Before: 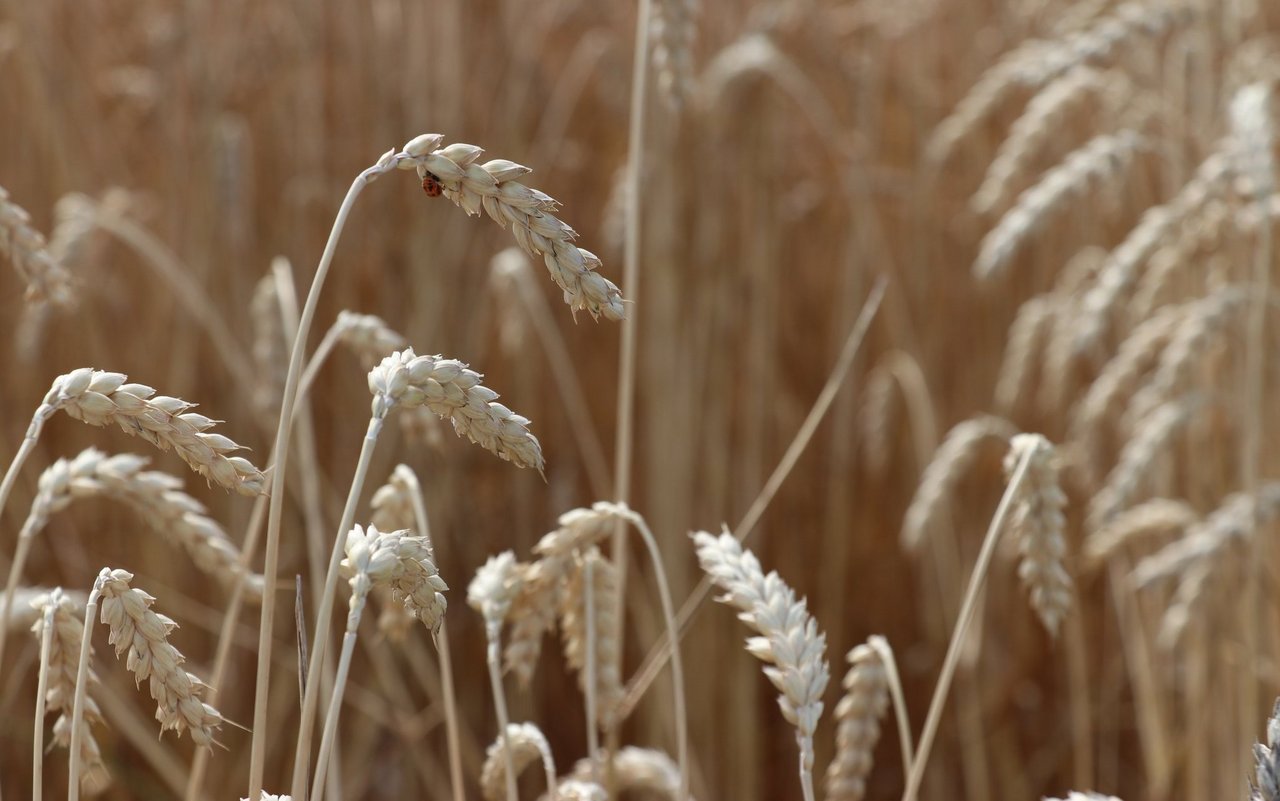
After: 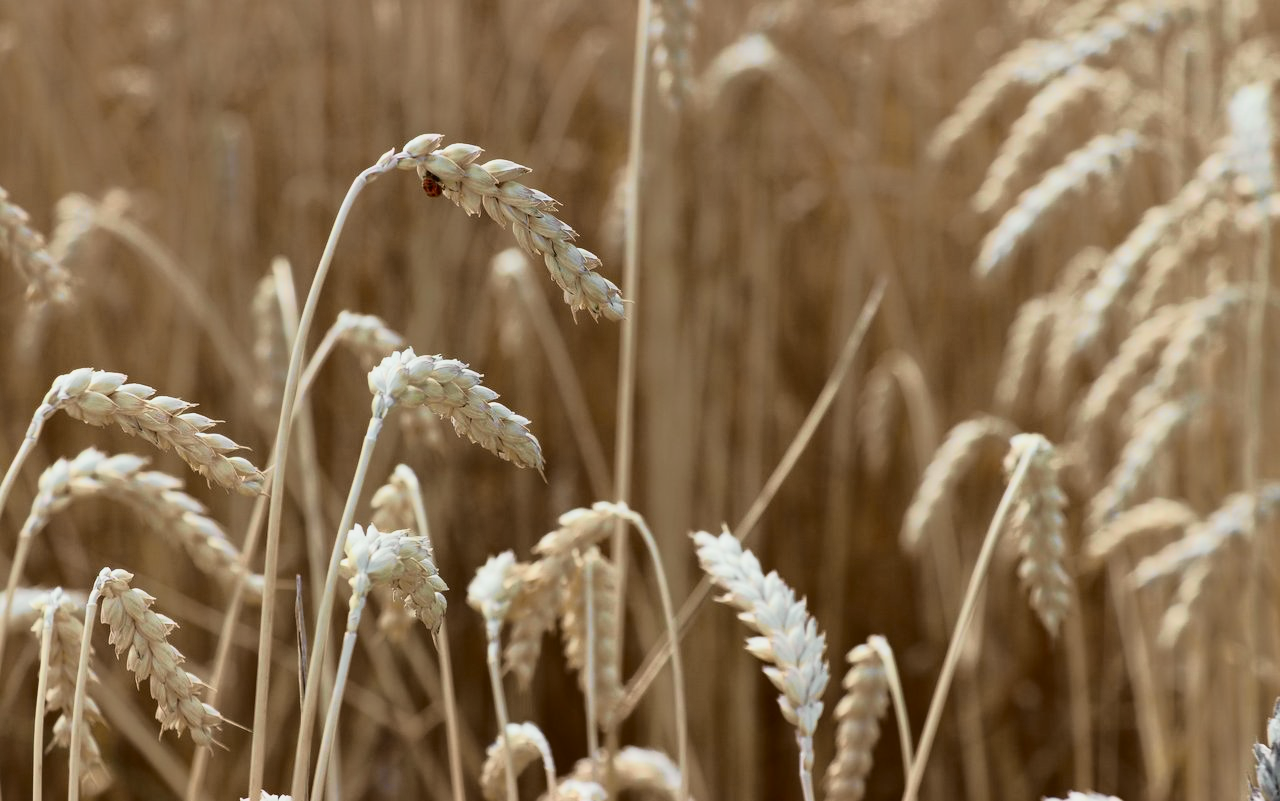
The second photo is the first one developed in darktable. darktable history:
tone curve: curves: ch0 [(0, 0.008) (0.081, 0.044) (0.177, 0.123) (0.283, 0.253) (0.416, 0.449) (0.495, 0.524) (0.661, 0.756) (0.796, 0.859) (1, 0.951)]; ch1 [(0, 0) (0.161, 0.092) (0.35, 0.33) (0.392, 0.392) (0.427, 0.426) (0.479, 0.472) (0.505, 0.5) (0.521, 0.524) (0.567, 0.556) (0.583, 0.588) (0.625, 0.627) (0.678, 0.733) (1, 1)]; ch2 [(0, 0) (0.346, 0.362) (0.404, 0.427) (0.502, 0.499) (0.531, 0.523) (0.544, 0.561) (0.58, 0.59) (0.629, 0.642) (0.717, 0.678) (1, 1)], color space Lab, independent channels, preserve colors none
